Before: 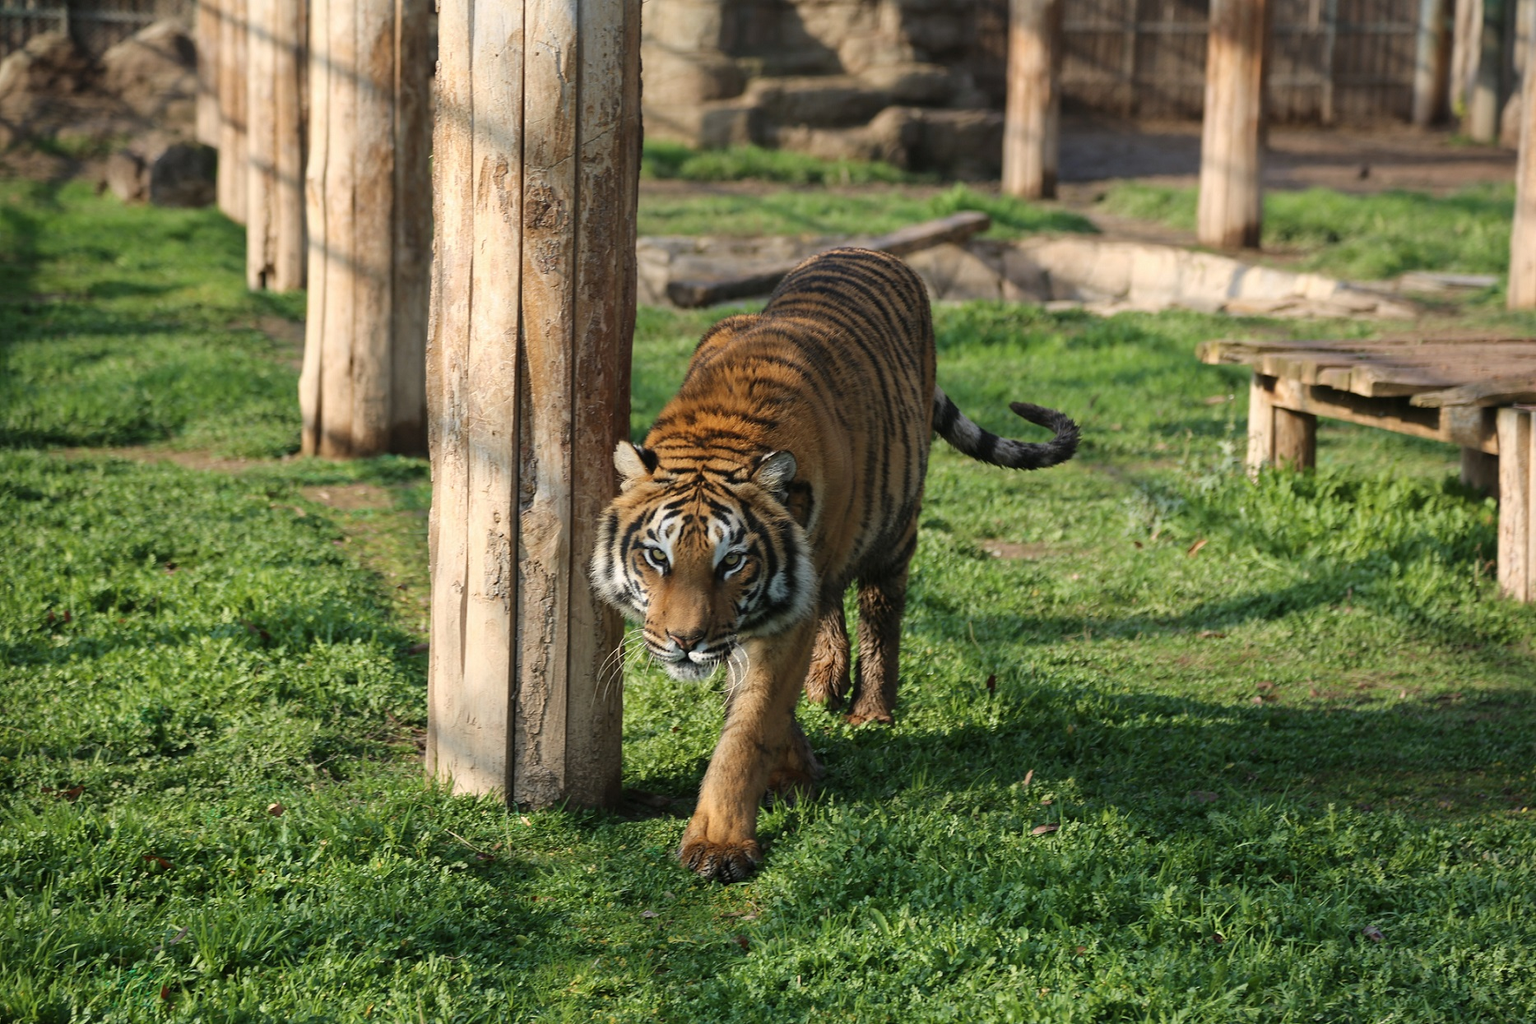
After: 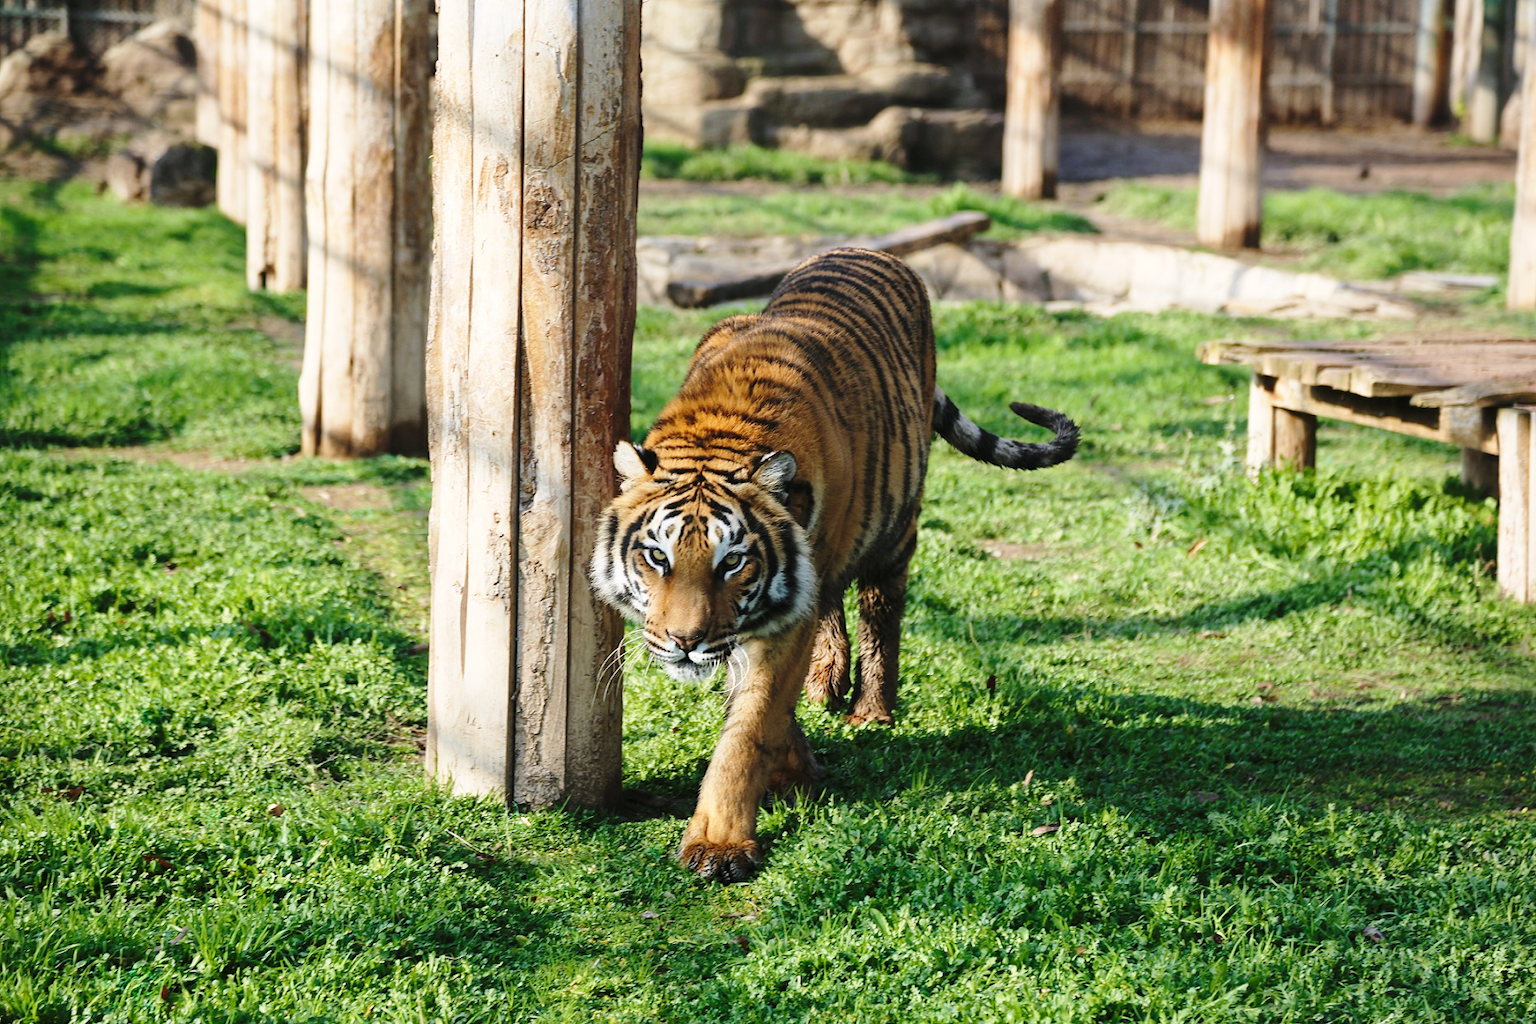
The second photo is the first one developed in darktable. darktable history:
base curve: curves: ch0 [(0, 0) (0.028, 0.03) (0.121, 0.232) (0.46, 0.748) (0.859, 0.968) (1, 1)], preserve colors none
white balance: red 0.974, blue 1.044
